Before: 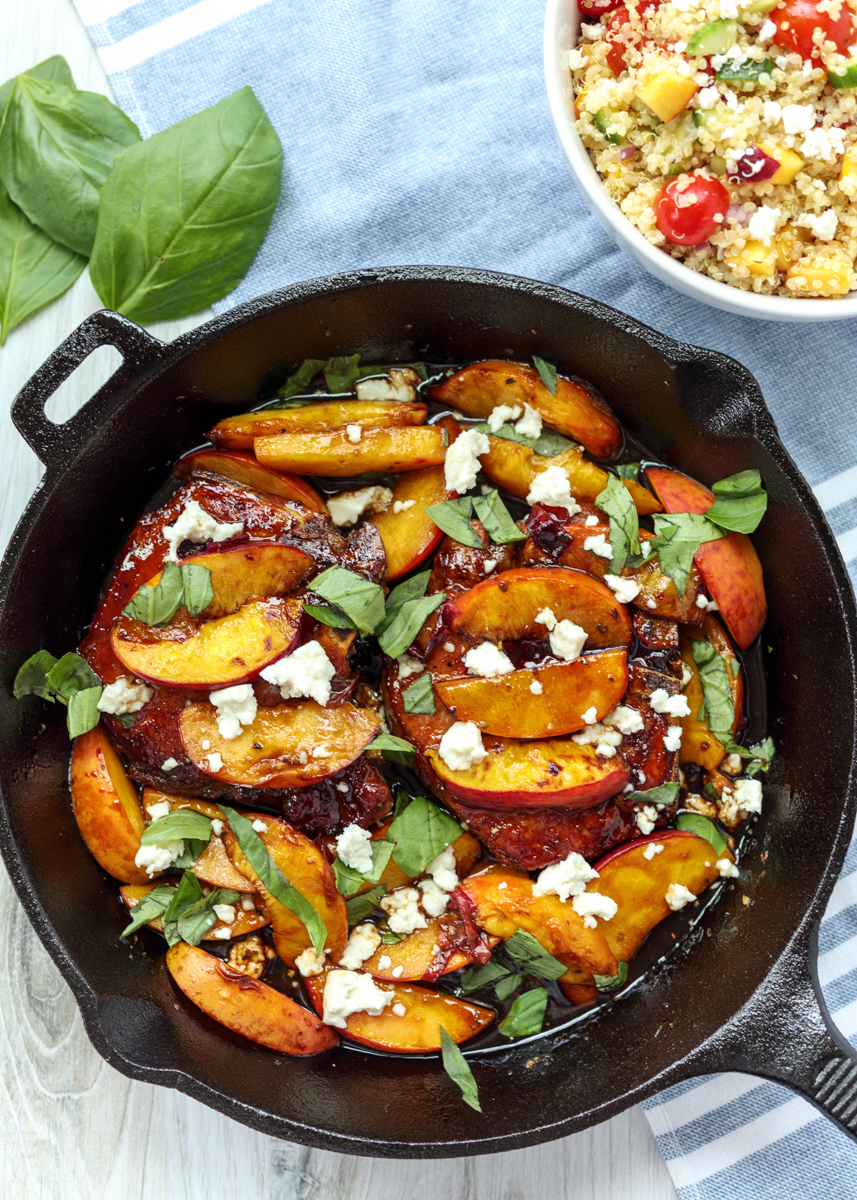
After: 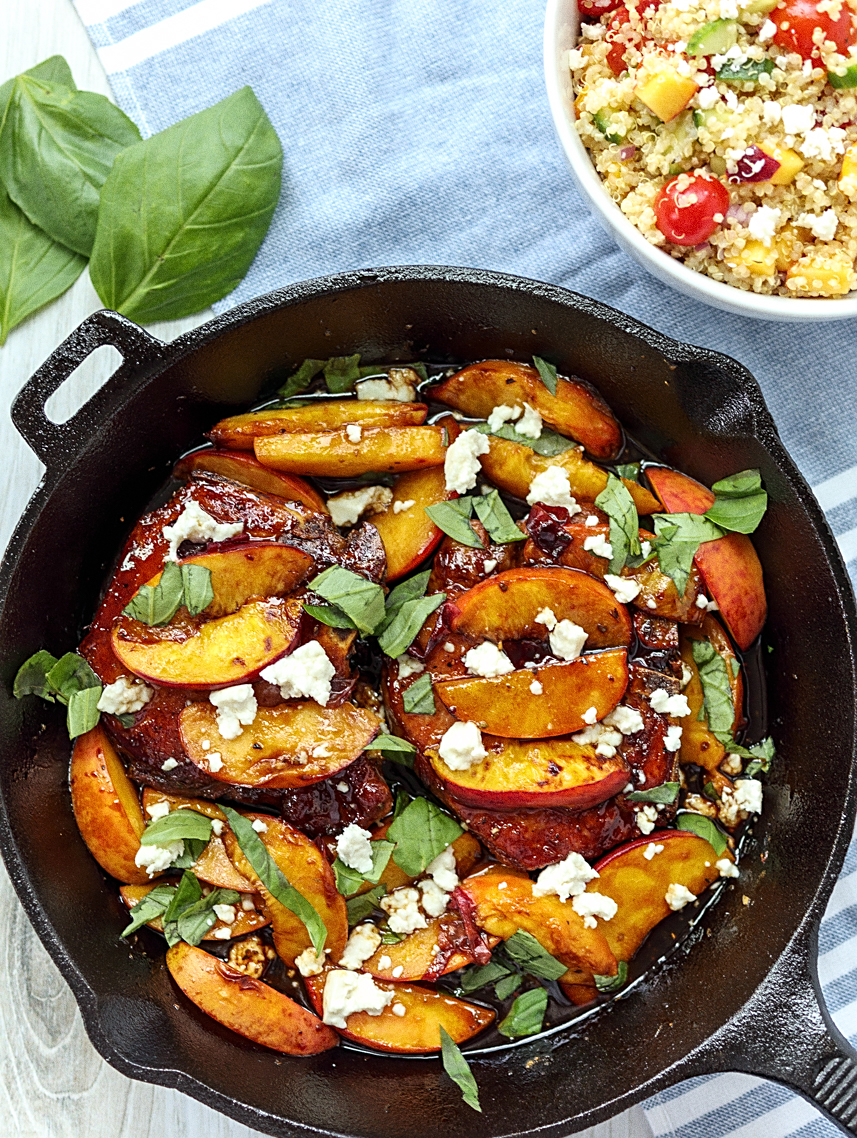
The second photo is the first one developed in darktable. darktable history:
crop and rotate: top 0%, bottom 5.097%
sharpen: on, module defaults
grain: coarseness 0.09 ISO
